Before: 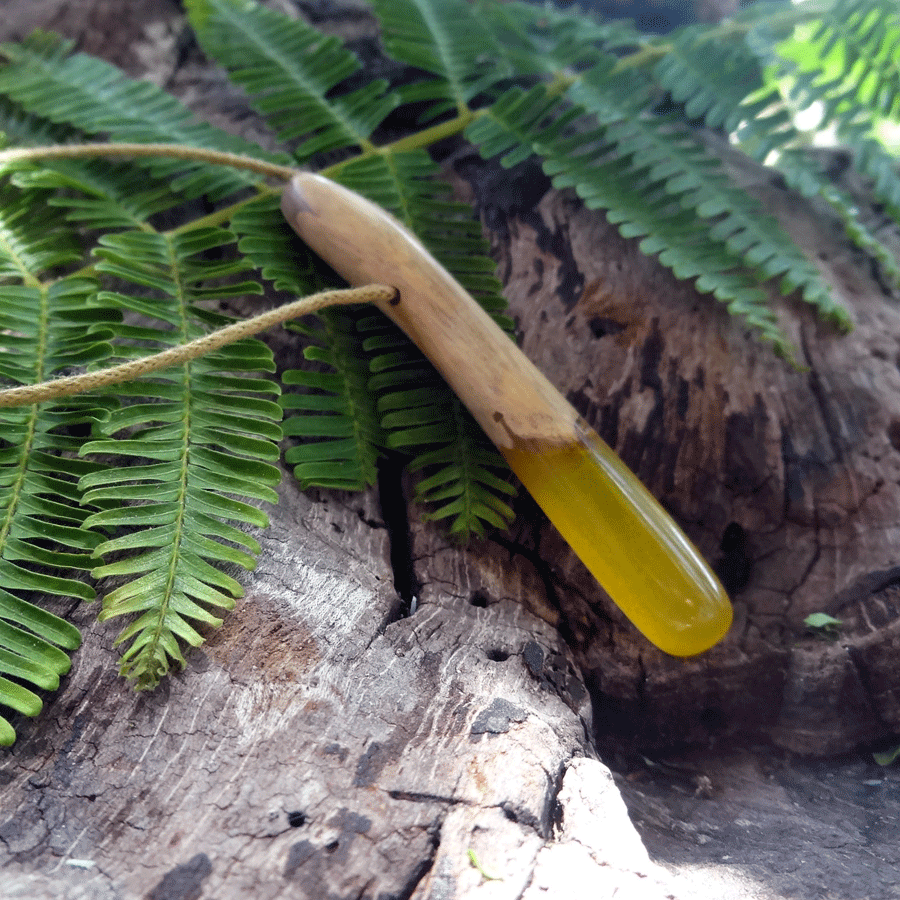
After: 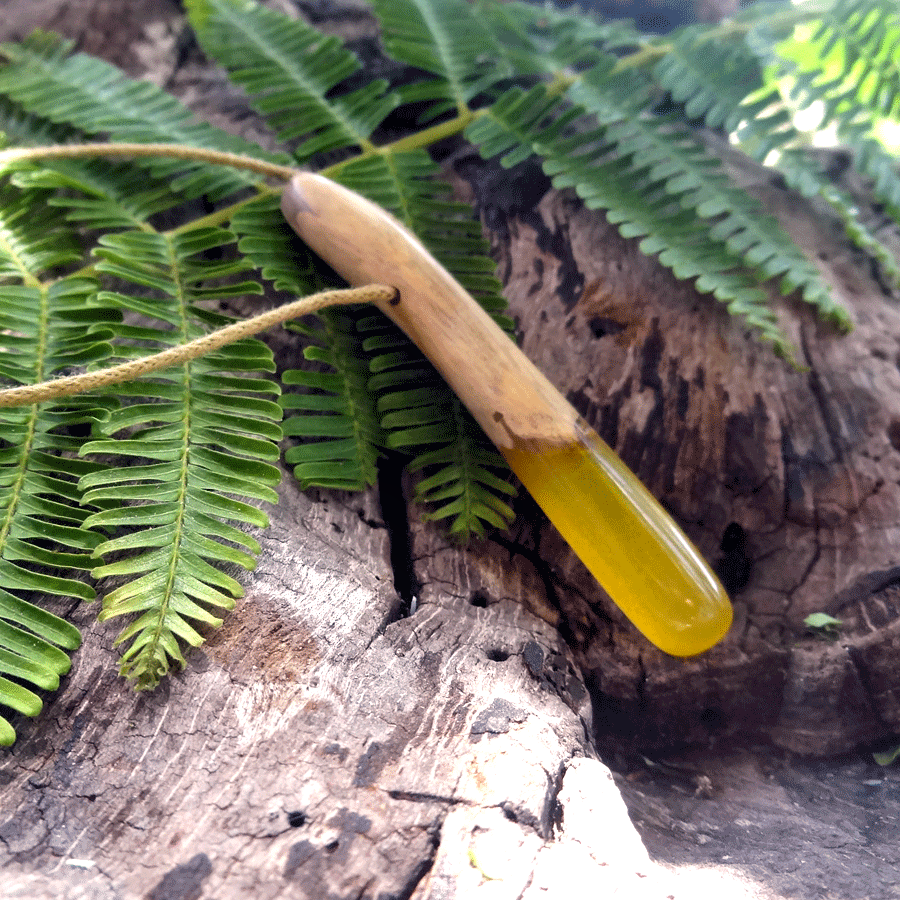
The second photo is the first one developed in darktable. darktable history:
local contrast: mode bilateral grid, contrast 20, coarseness 50, detail 121%, midtone range 0.2
exposure: black level correction 0.001, exposure 0.499 EV, compensate highlight preservation false
color correction: highlights a* 5.77, highlights b* 4.76
